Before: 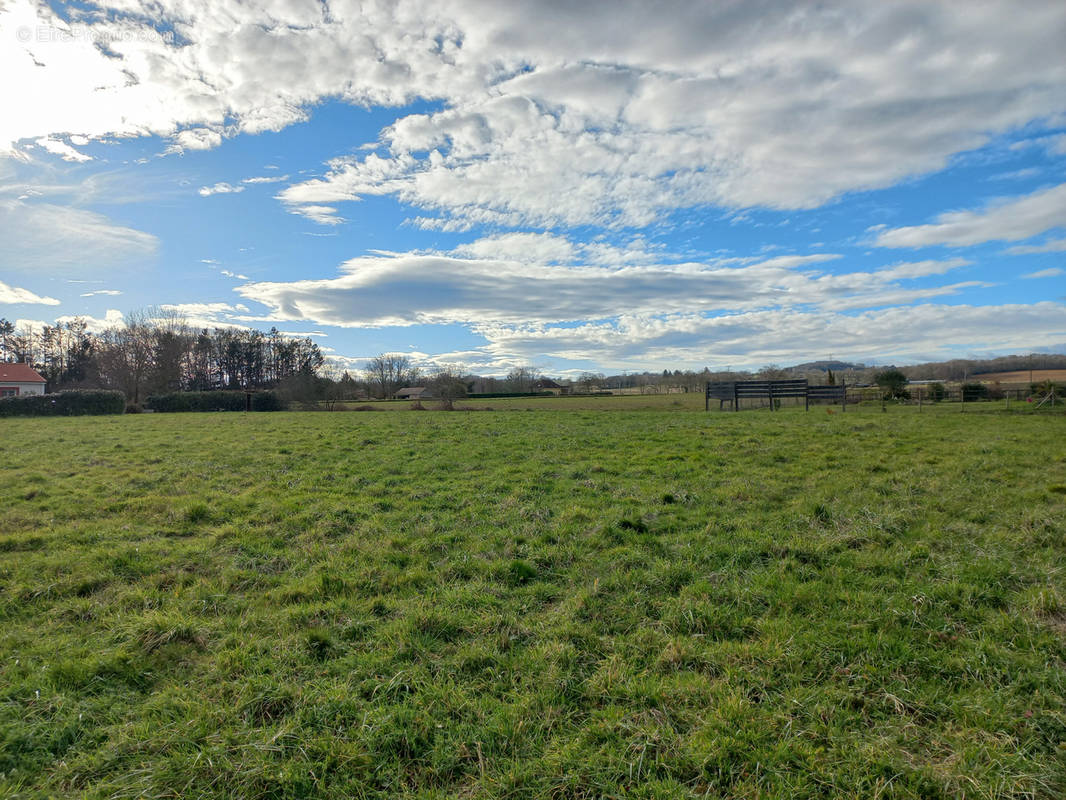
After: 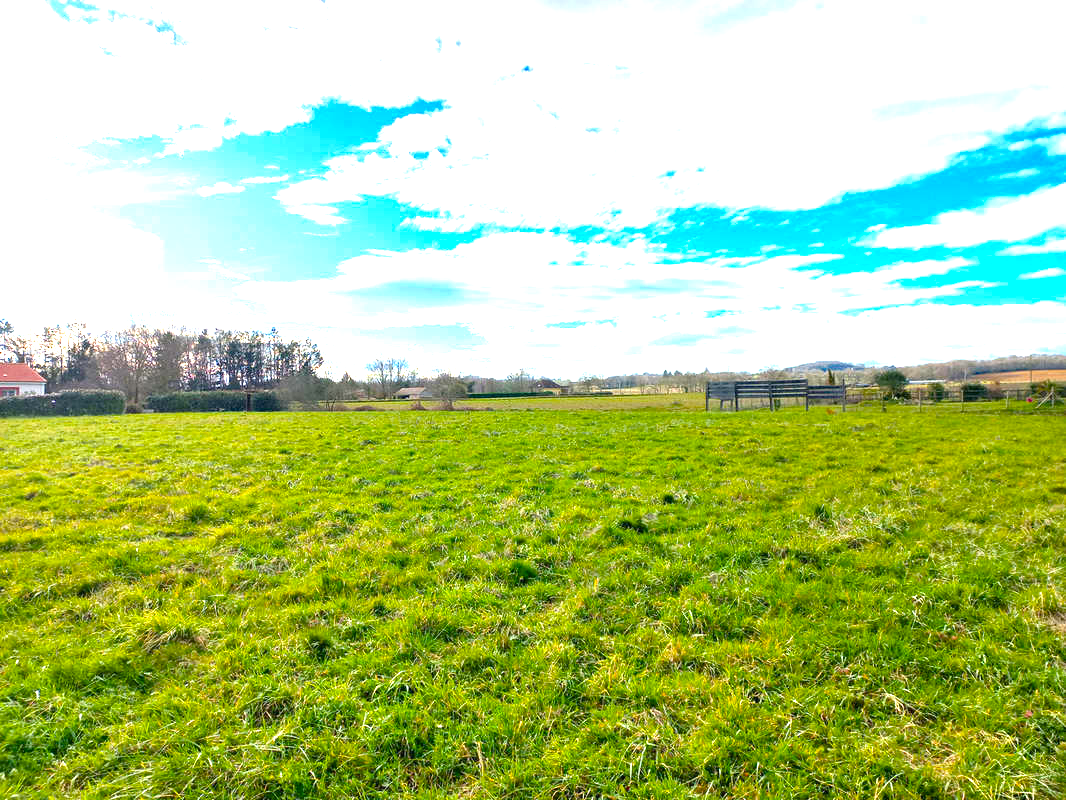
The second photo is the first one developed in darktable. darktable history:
color balance rgb: highlights gain › chroma 0.259%, highlights gain › hue 331.7°, linear chroma grading › global chroma 14.539%, perceptual saturation grading › global saturation 19.892%, saturation formula JzAzBz (2021)
exposure: black level correction 0, exposure 1.996 EV, compensate exposure bias true, compensate highlight preservation false
